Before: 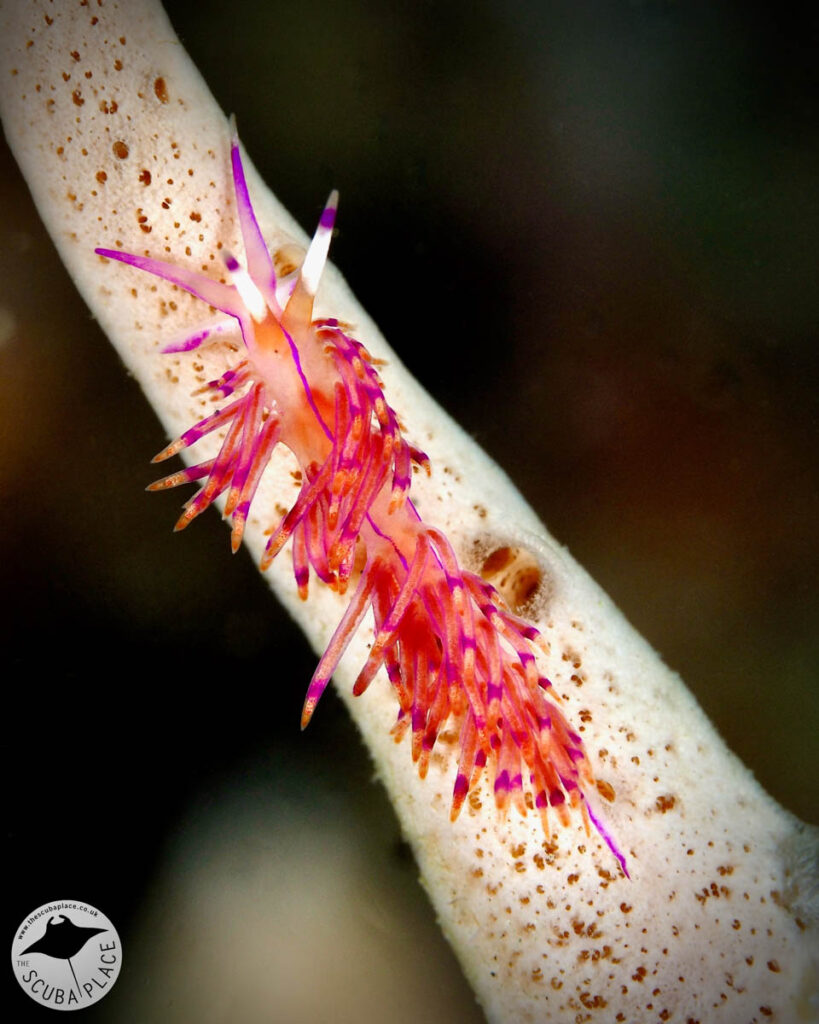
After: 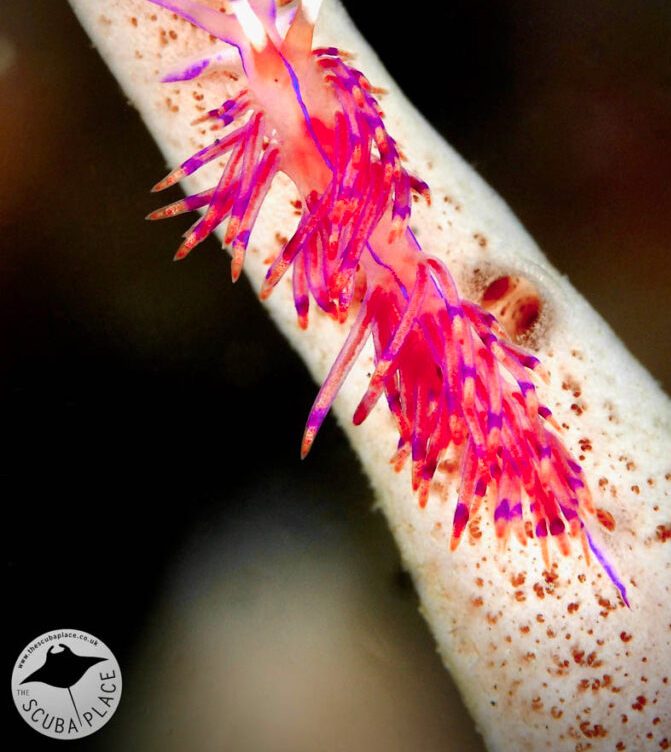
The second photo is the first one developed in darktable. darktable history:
color zones: curves: ch1 [(0.29, 0.492) (0.373, 0.185) (0.509, 0.481)]; ch2 [(0.25, 0.462) (0.749, 0.457)], mix 40.67%
crop: top 26.531%, right 17.959%
